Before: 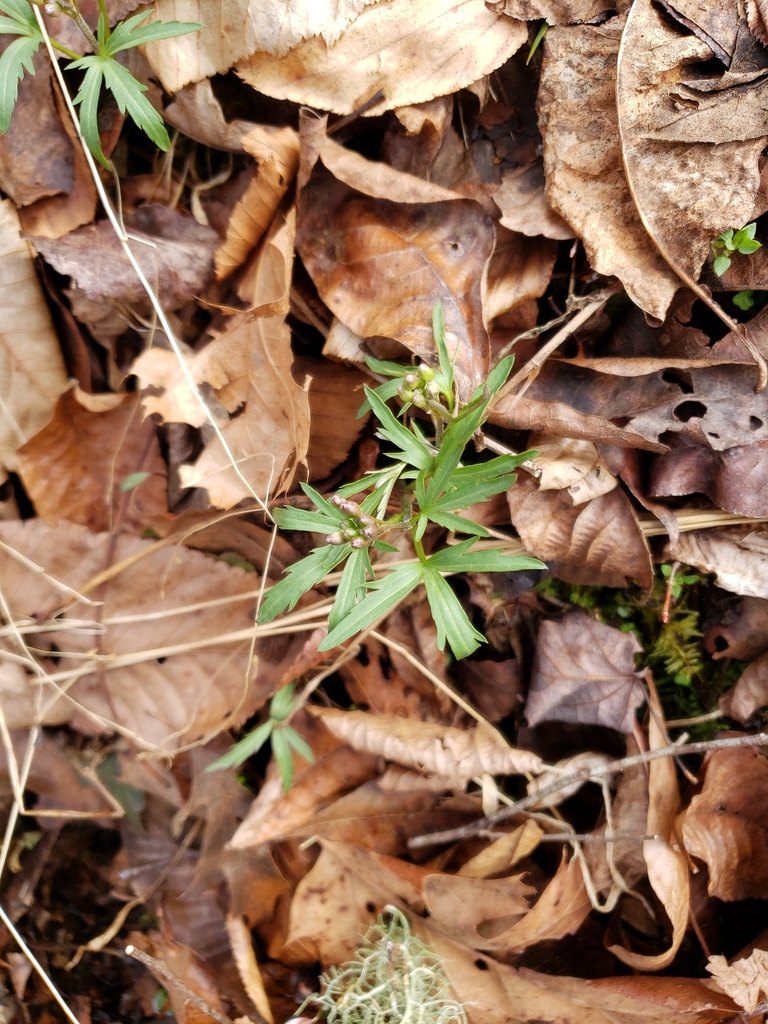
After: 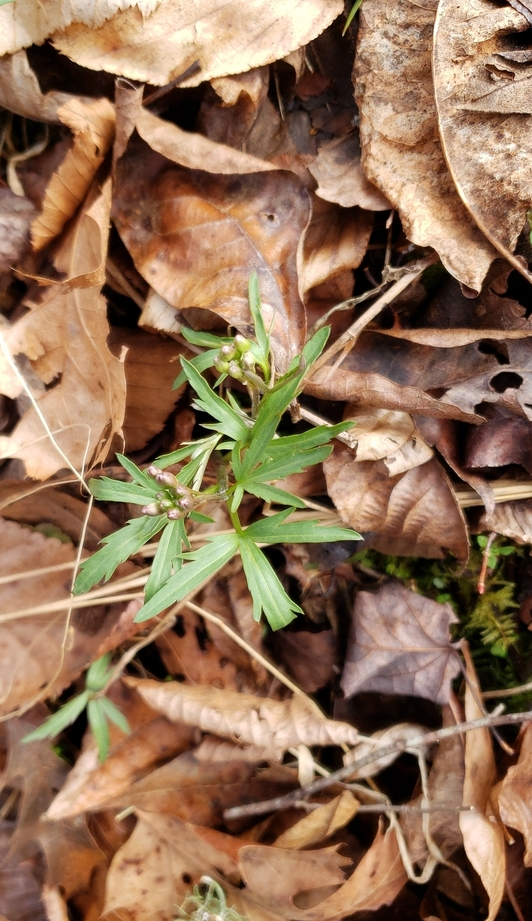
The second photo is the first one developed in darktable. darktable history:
crop and rotate: left 24.037%, top 2.885%, right 6.661%, bottom 7.096%
